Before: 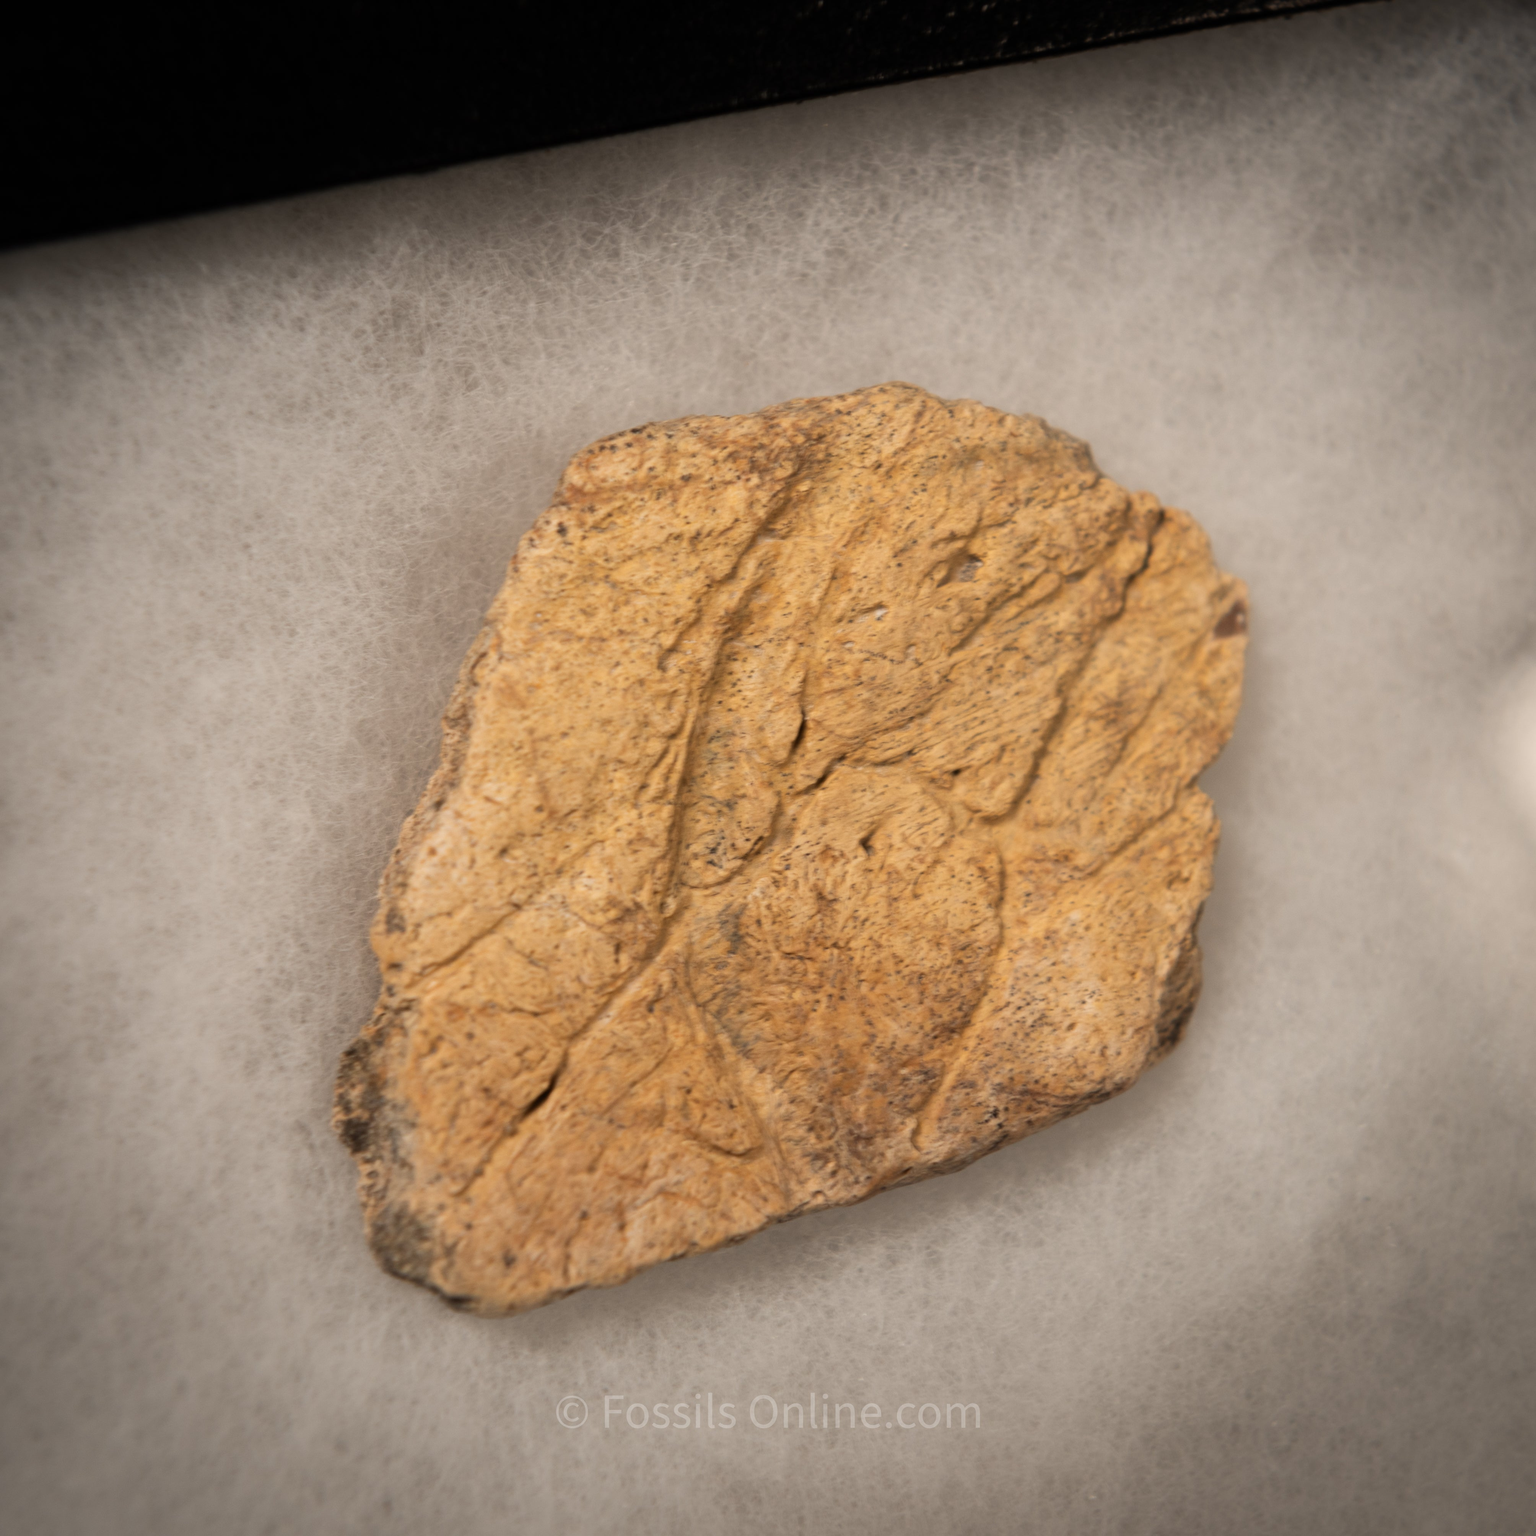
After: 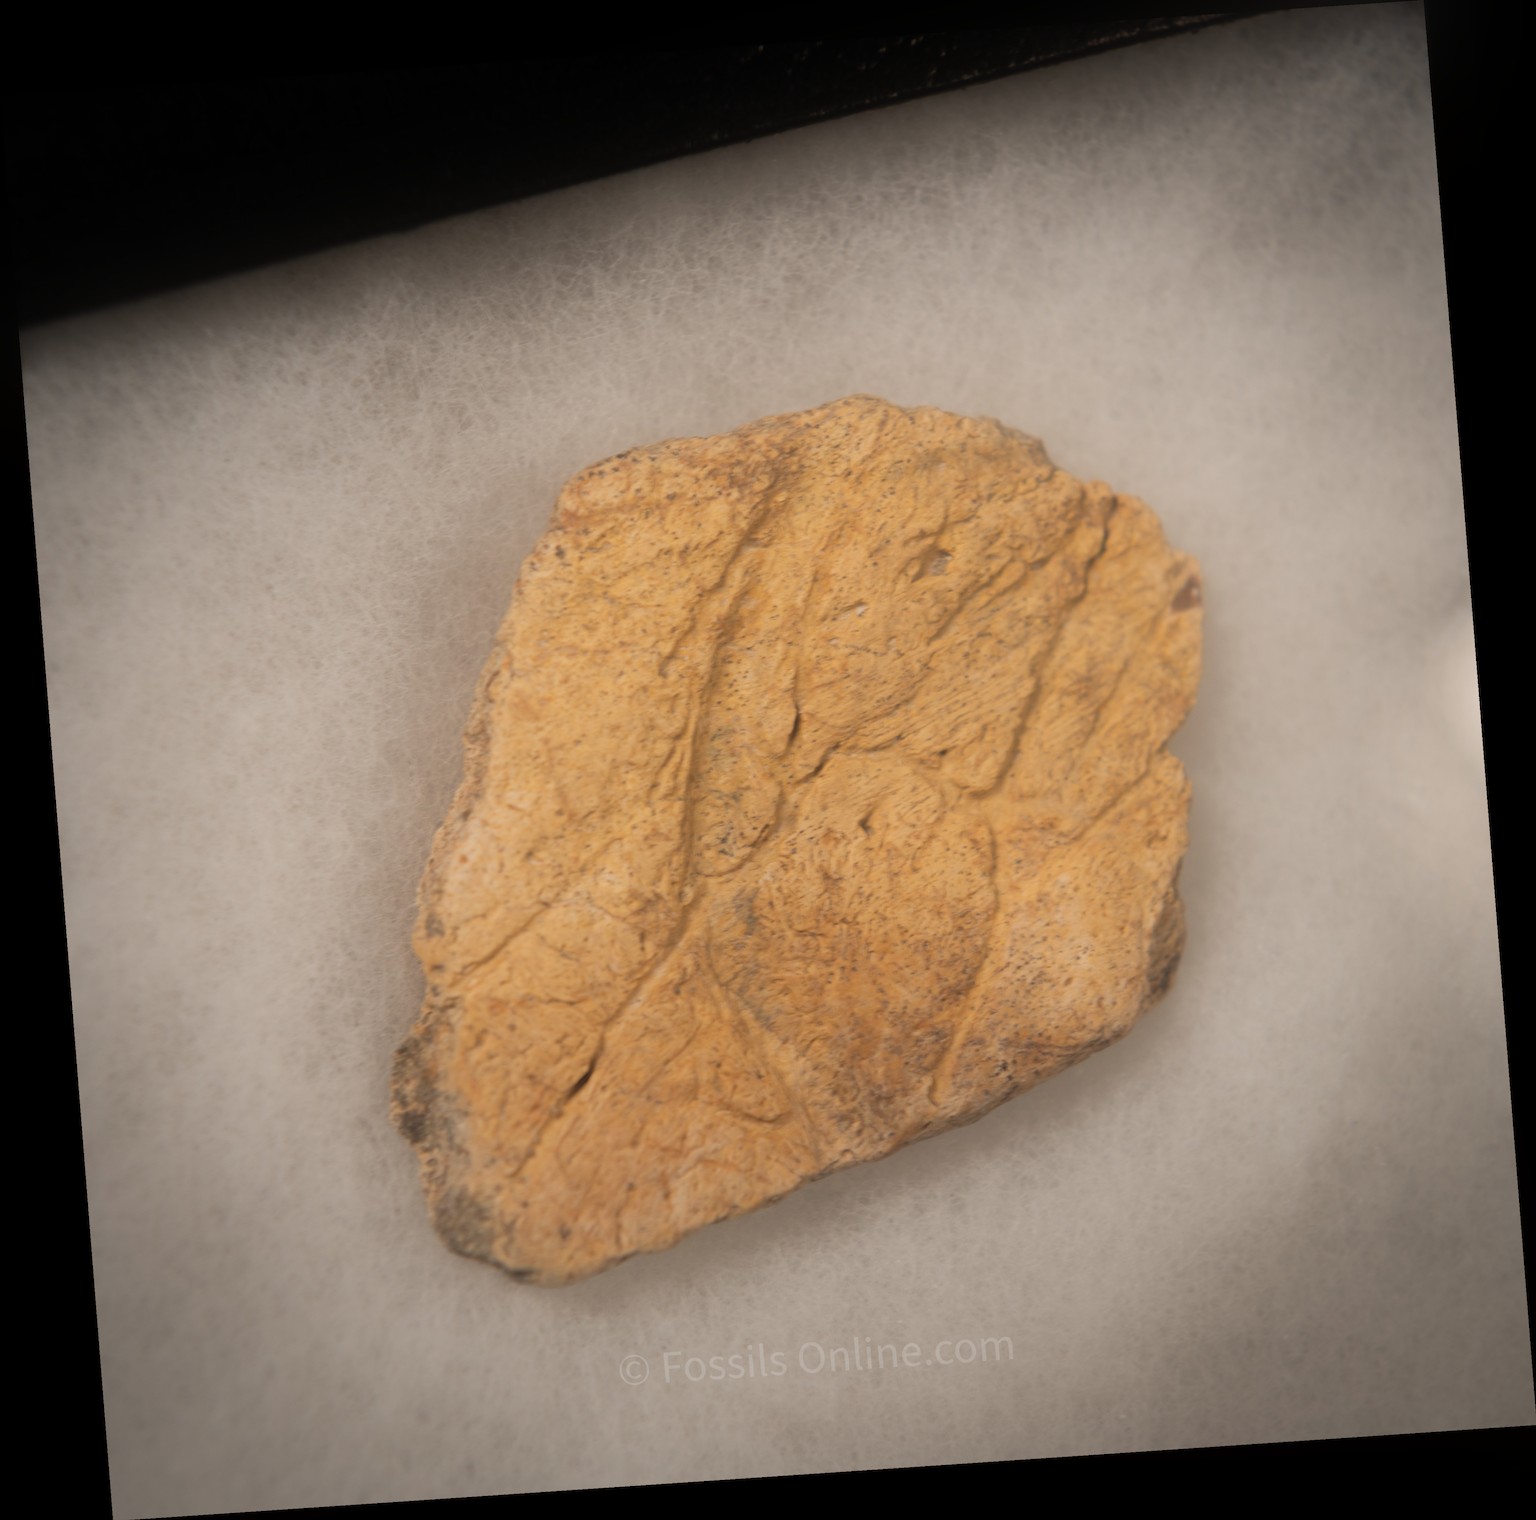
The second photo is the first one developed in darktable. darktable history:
contrast equalizer: octaves 7, y [[0.6 ×6], [0.55 ×6], [0 ×6], [0 ×6], [0 ×6]], mix -1
rotate and perspective: rotation -4.2°, shear 0.006, automatic cropping off
